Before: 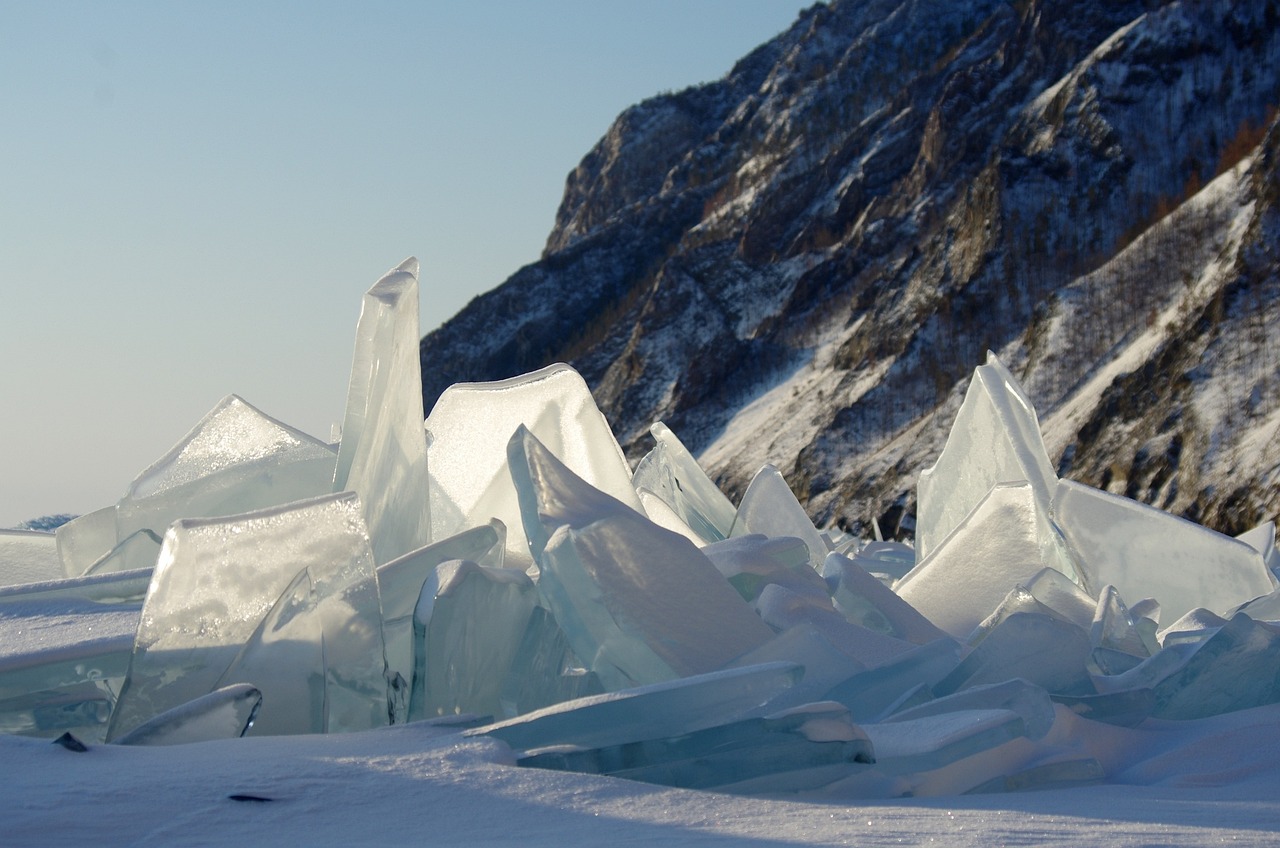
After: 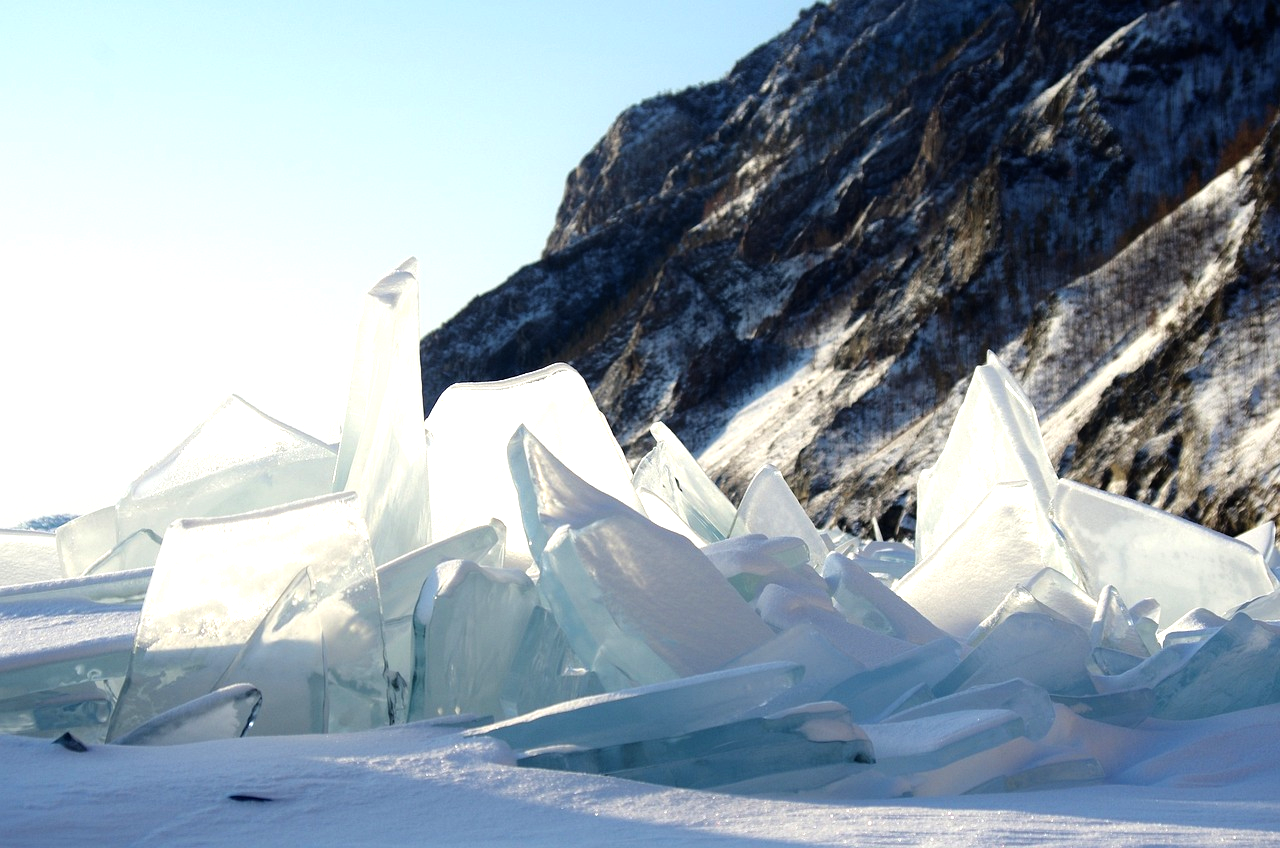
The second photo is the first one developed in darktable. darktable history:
tone equalizer: -8 EV -1.12 EV, -7 EV -0.976 EV, -6 EV -0.883 EV, -5 EV -0.57 EV, -3 EV 0.583 EV, -2 EV 0.877 EV, -1 EV 0.993 EV, +0 EV 1.07 EV, mask exposure compensation -0.51 EV
